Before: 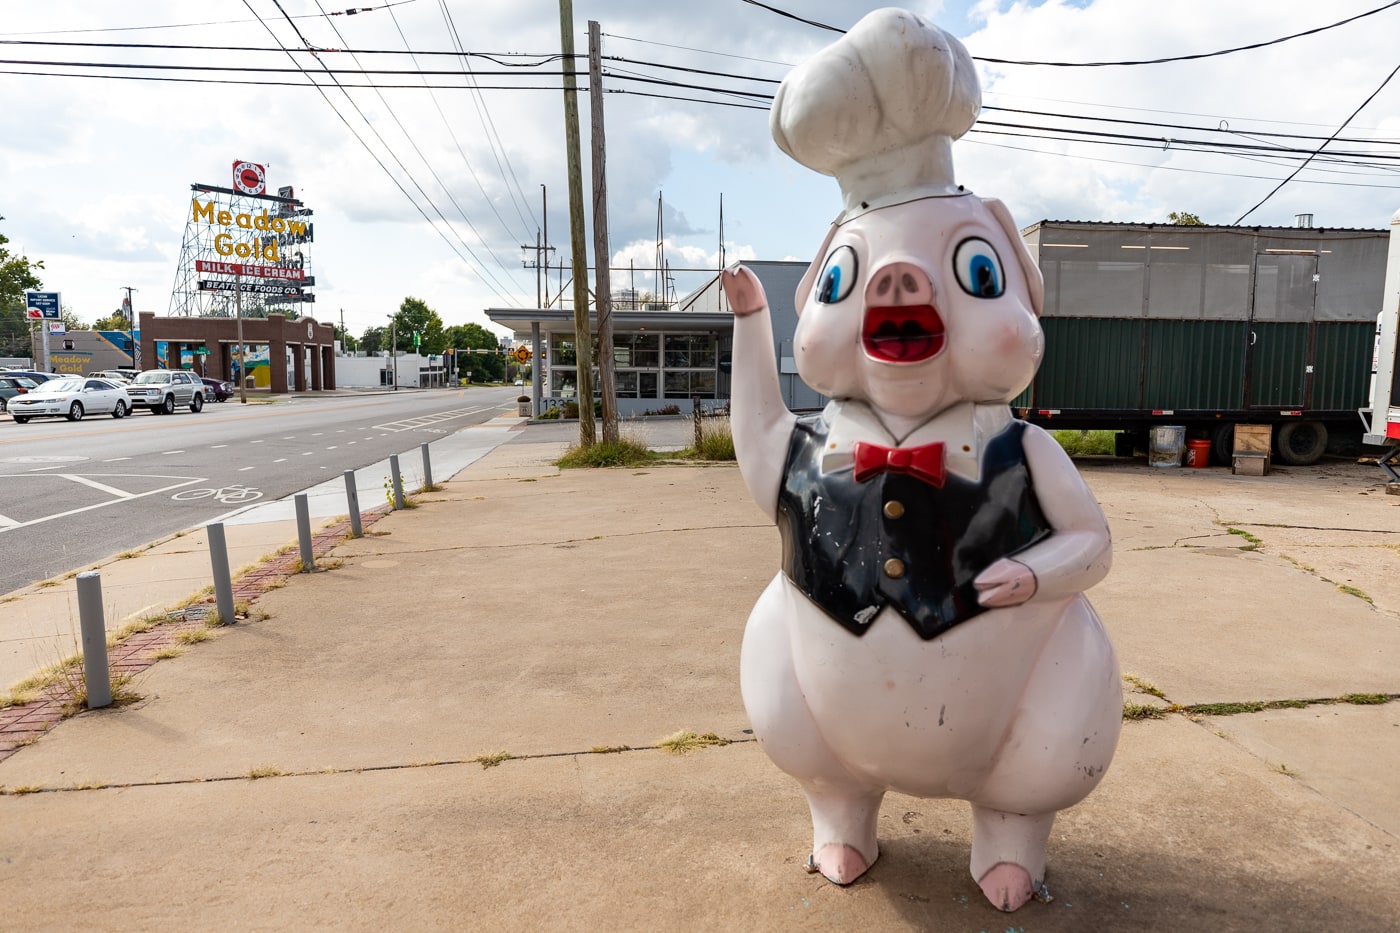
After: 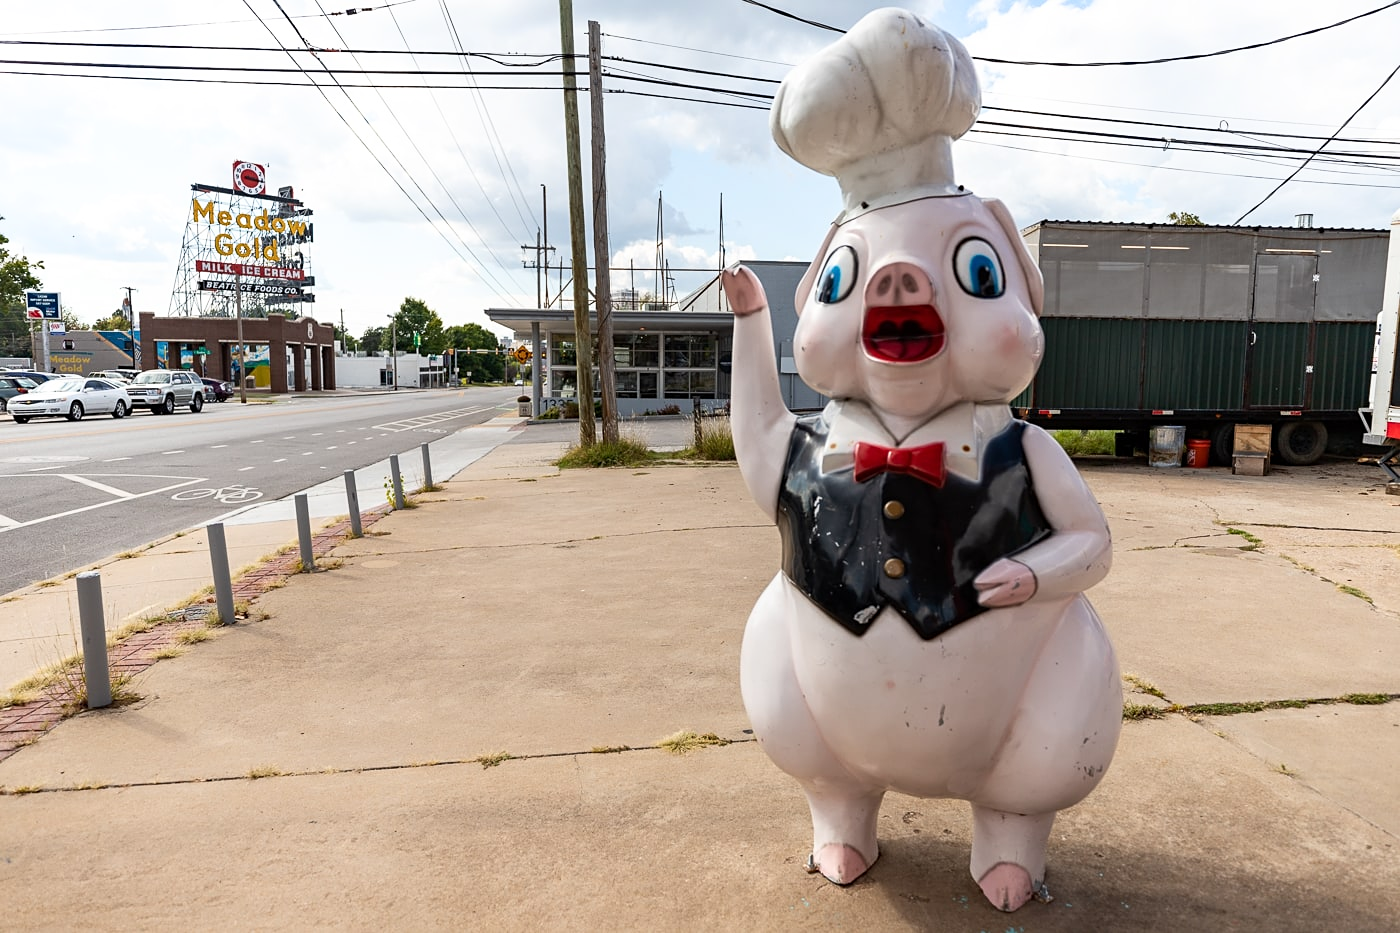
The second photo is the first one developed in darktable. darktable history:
shadows and highlights: shadows -1.37, highlights 41.59
sharpen: amount 0.217
